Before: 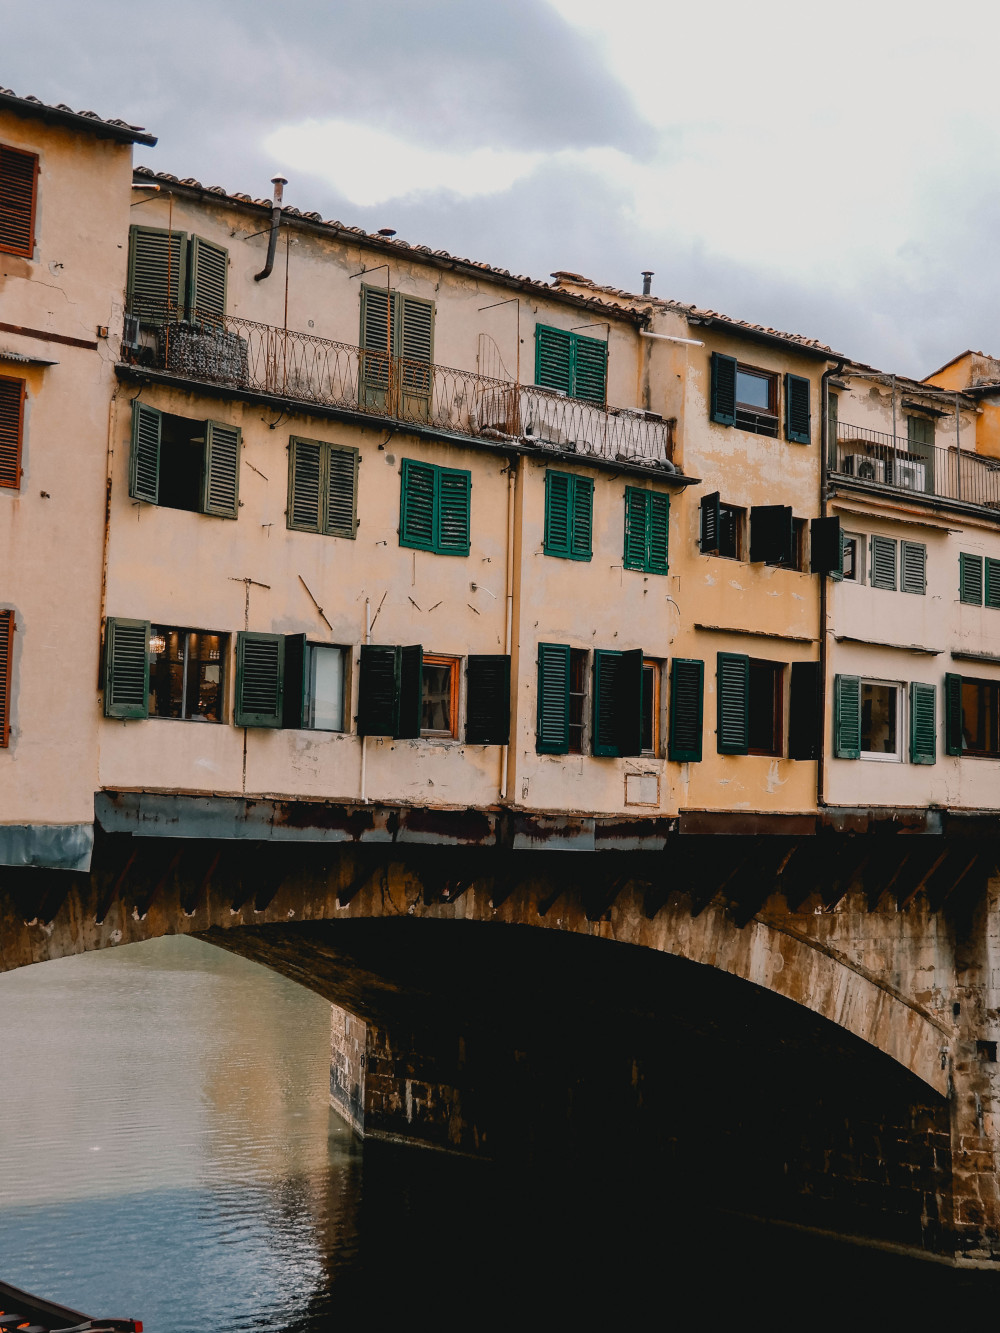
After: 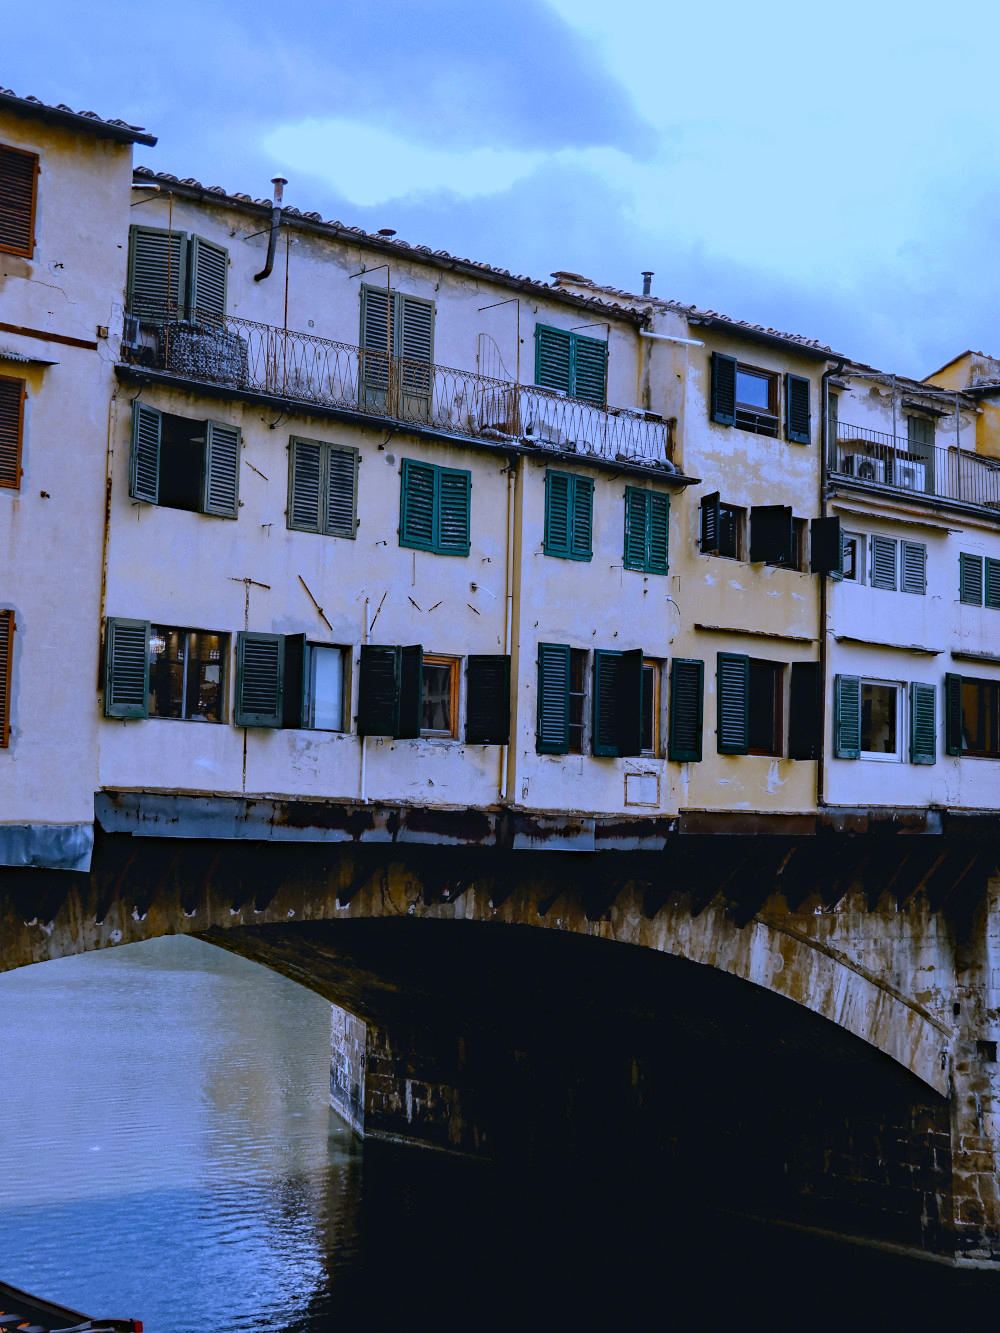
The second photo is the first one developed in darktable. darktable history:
white balance: red 0.766, blue 1.537
haze removal: strength 0.29, distance 0.25, compatibility mode true, adaptive false
